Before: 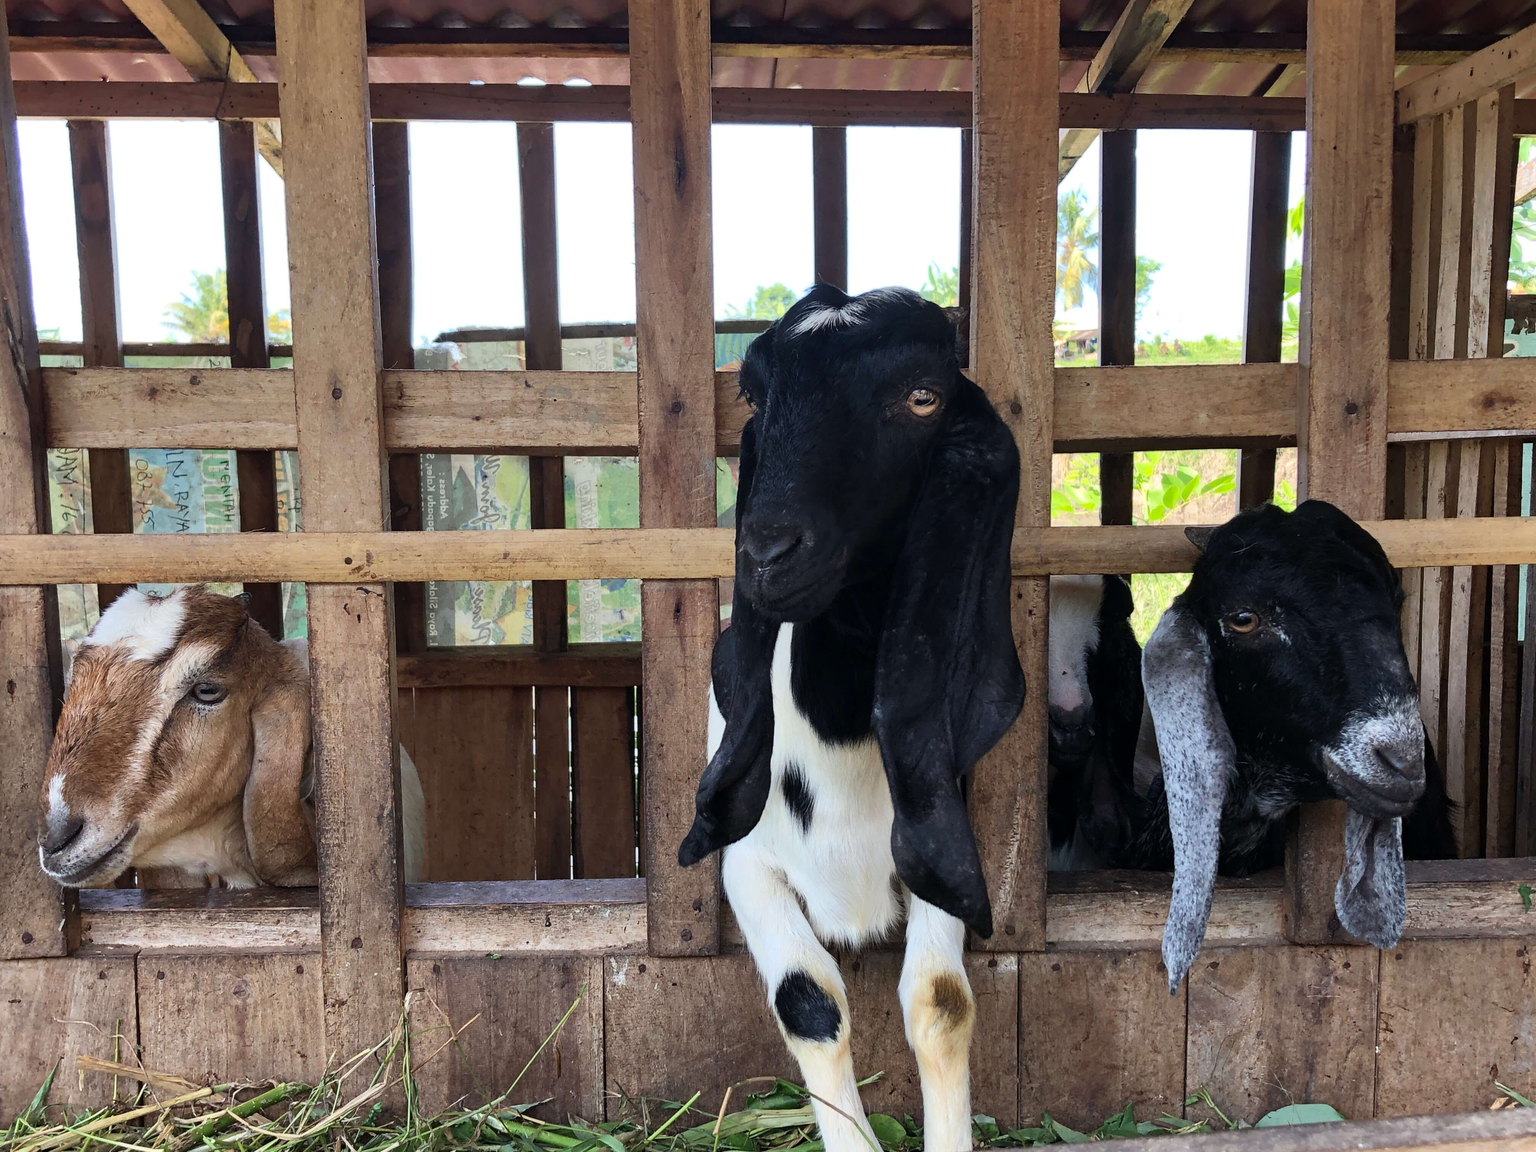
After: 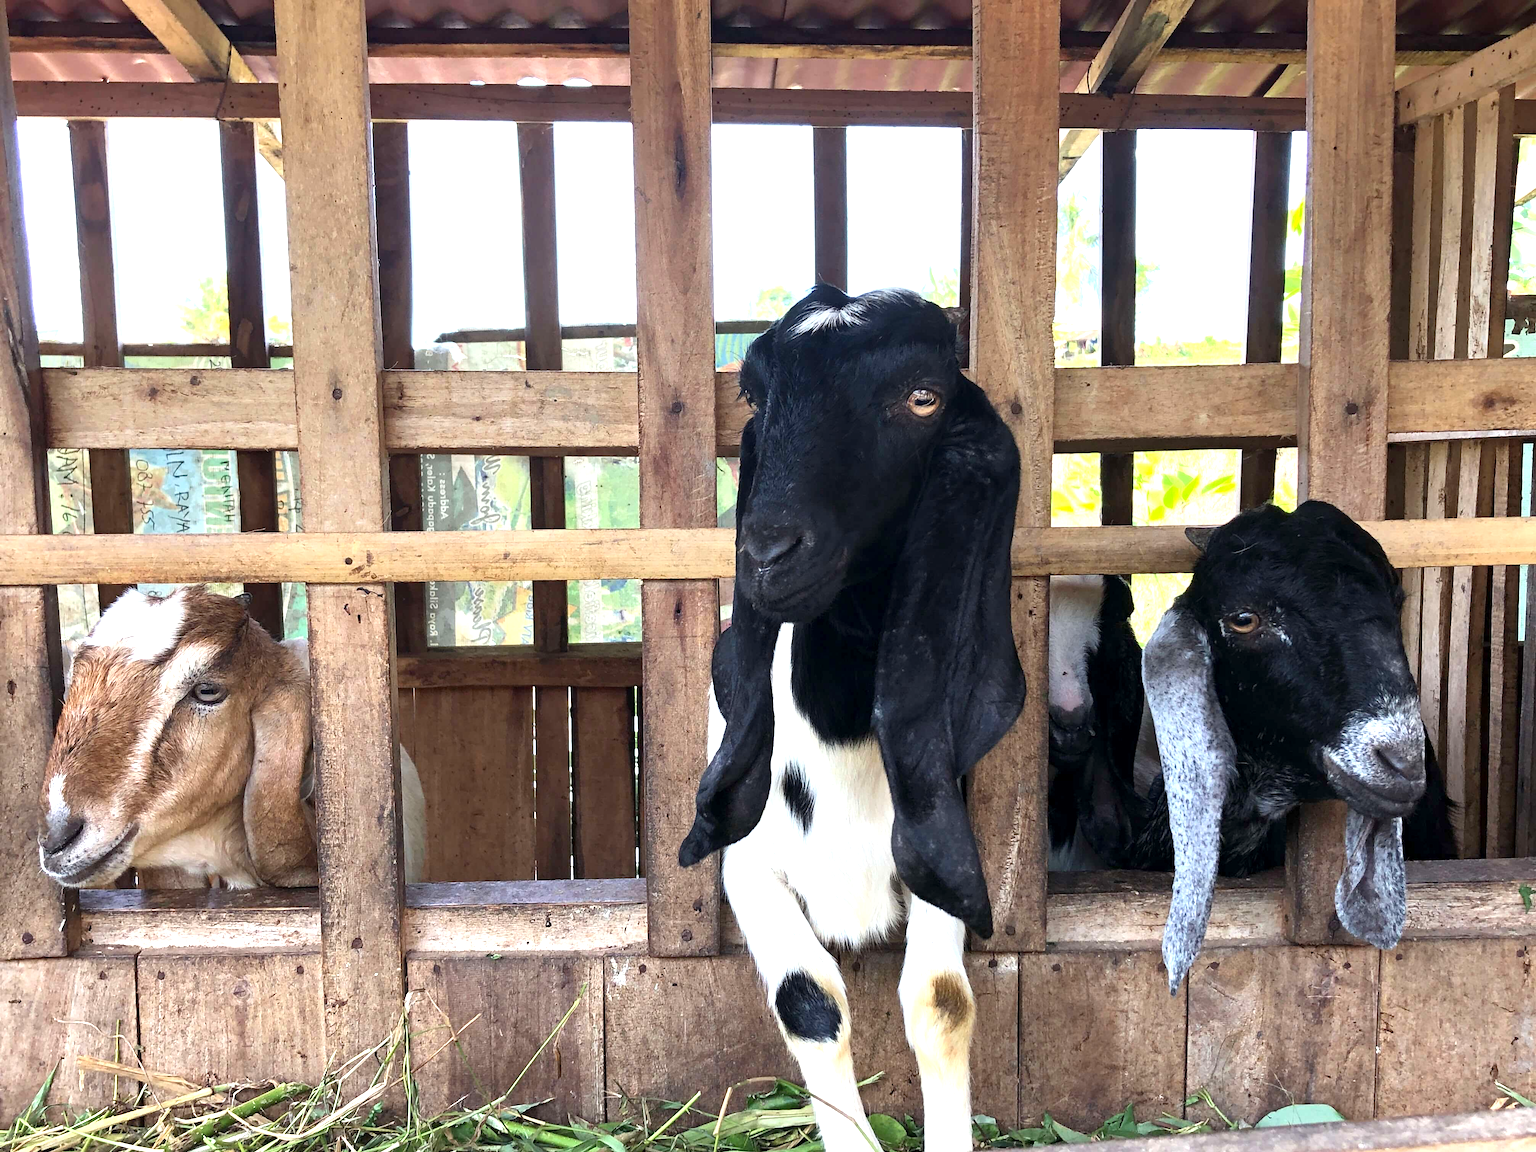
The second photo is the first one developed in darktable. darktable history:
exposure: black level correction 0.001, exposure 0.961 EV, compensate highlight preservation false
